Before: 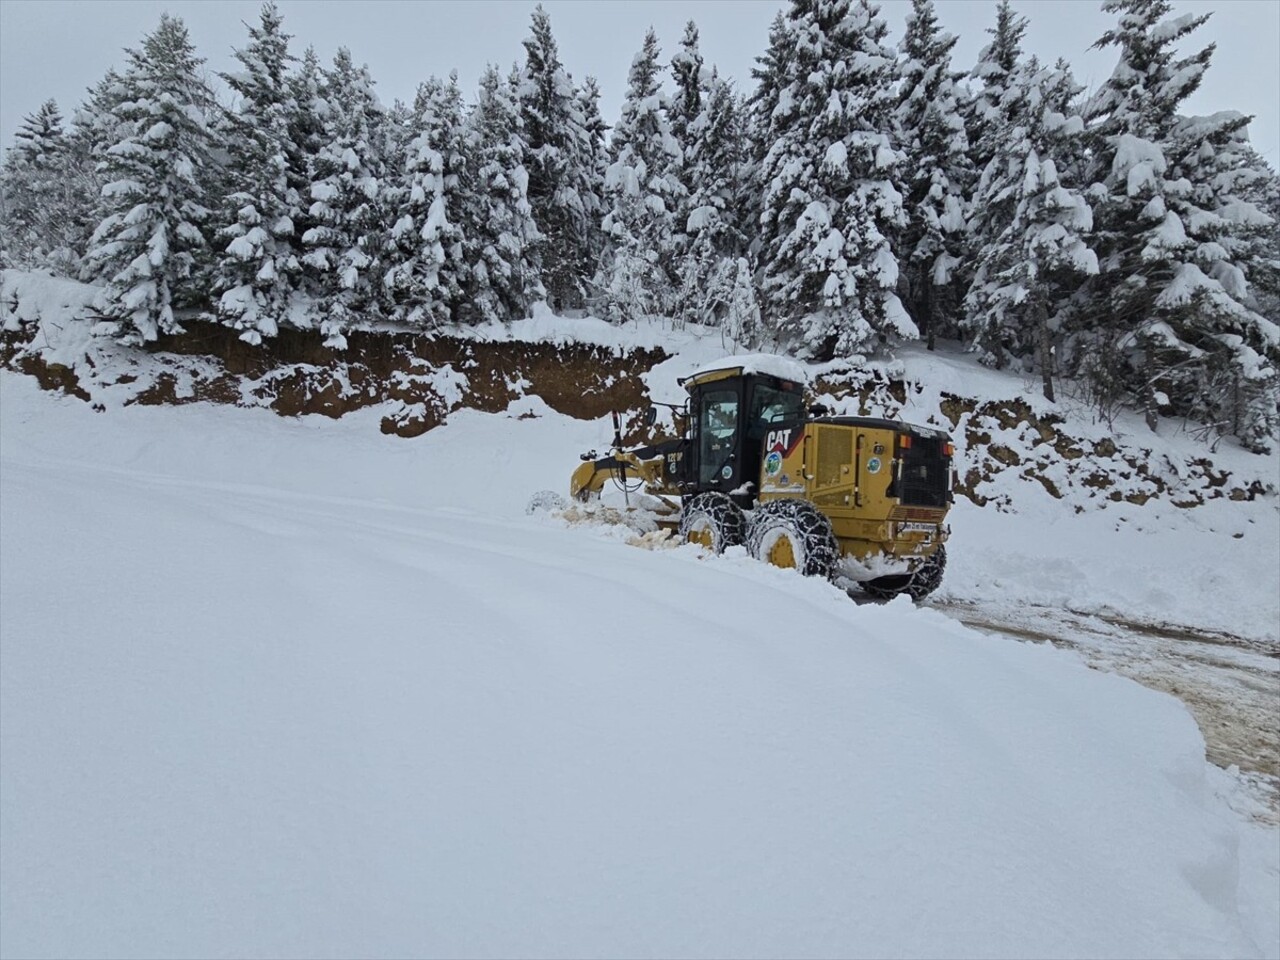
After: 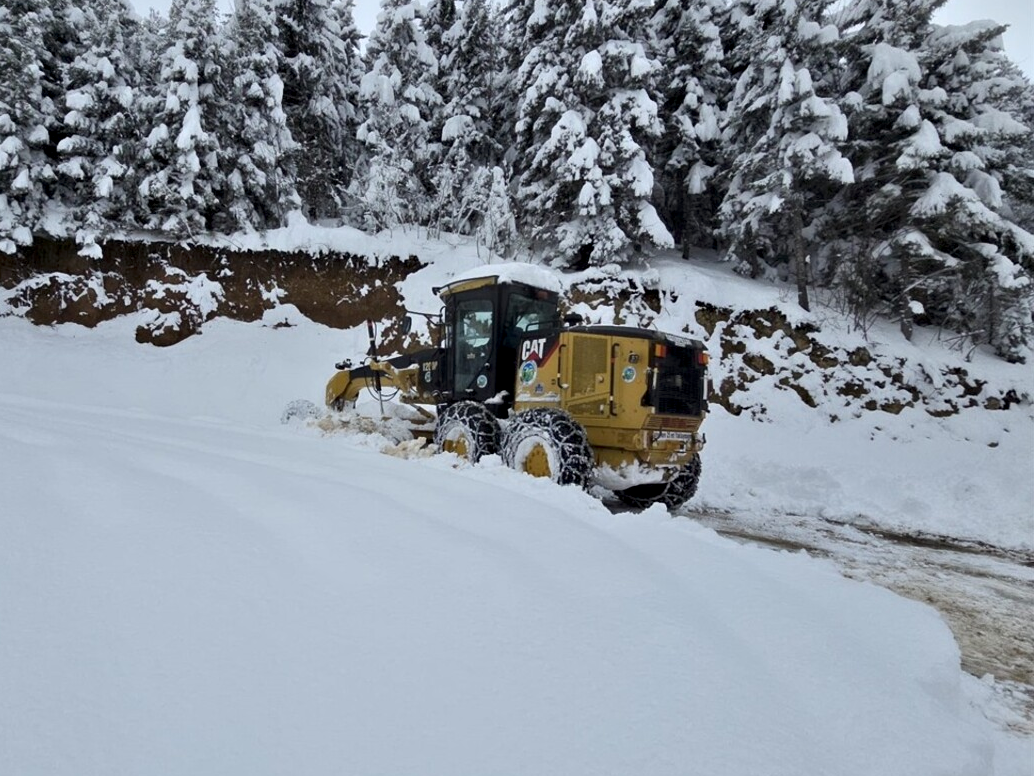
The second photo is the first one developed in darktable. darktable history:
bloom: size 5%, threshold 95%, strength 15%
crop: left 19.159%, top 9.58%, bottom 9.58%
contrast equalizer: y [[0.514, 0.573, 0.581, 0.508, 0.5, 0.5], [0.5 ×6], [0.5 ×6], [0 ×6], [0 ×6]]
